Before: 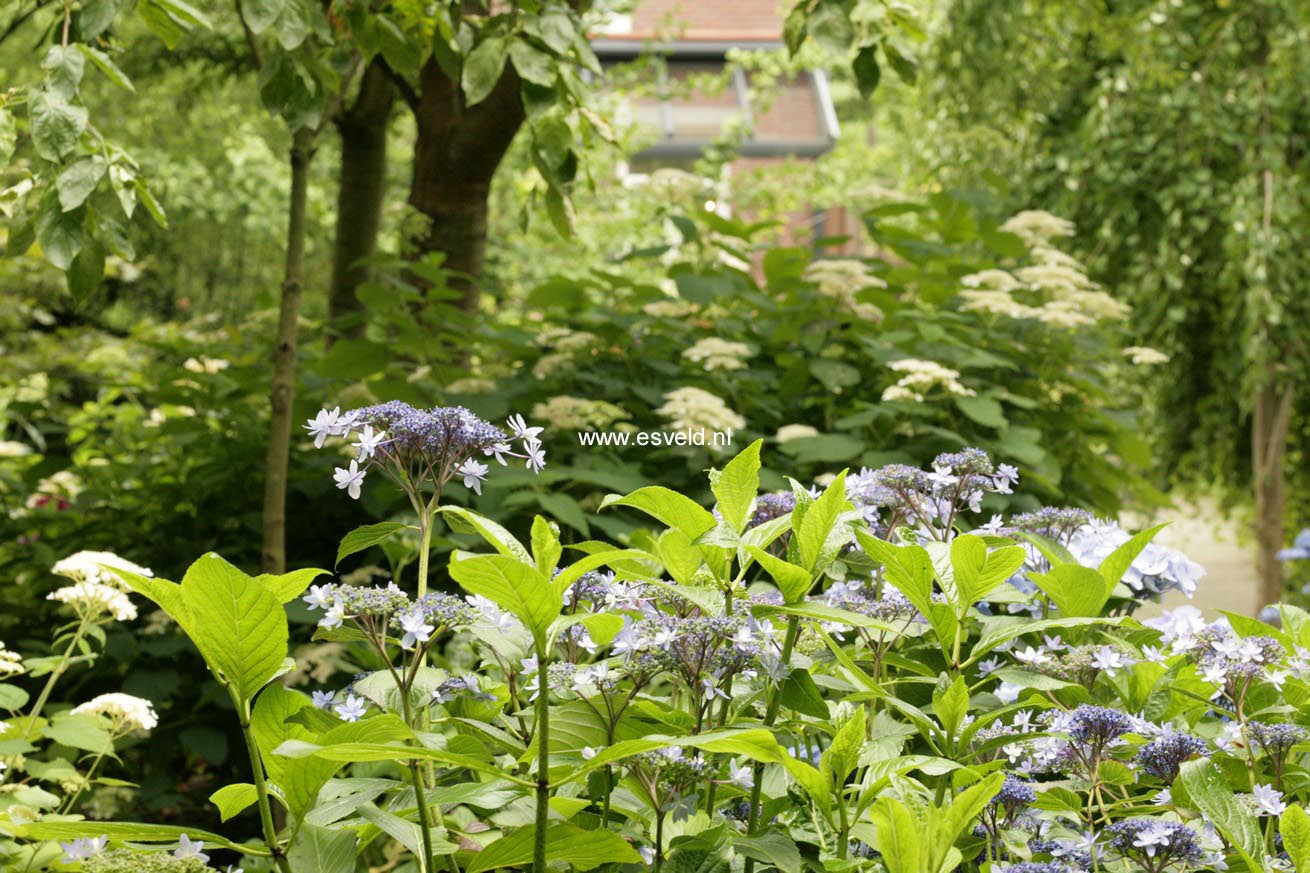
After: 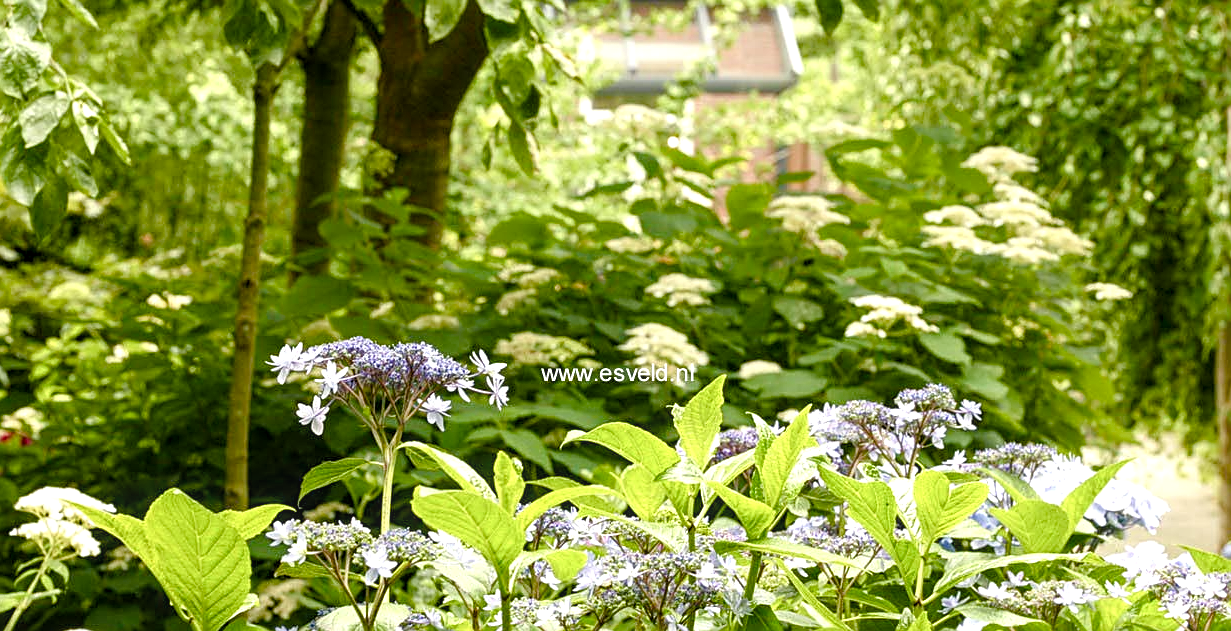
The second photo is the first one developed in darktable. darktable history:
exposure: black level correction 0.001, exposure 0.5 EV, compensate exposure bias true, compensate highlight preservation false
sharpen: on, module defaults
crop: left 2.833%, top 7.376%, right 3.187%, bottom 20.262%
color balance rgb: perceptual saturation grading › global saturation 0.112%, perceptual saturation grading › highlights -17.01%, perceptual saturation grading › mid-tones 32.643%, perceptual saturation grading › shadows 50.571%, global vibrance 20%
local contrast: on, module defaults
